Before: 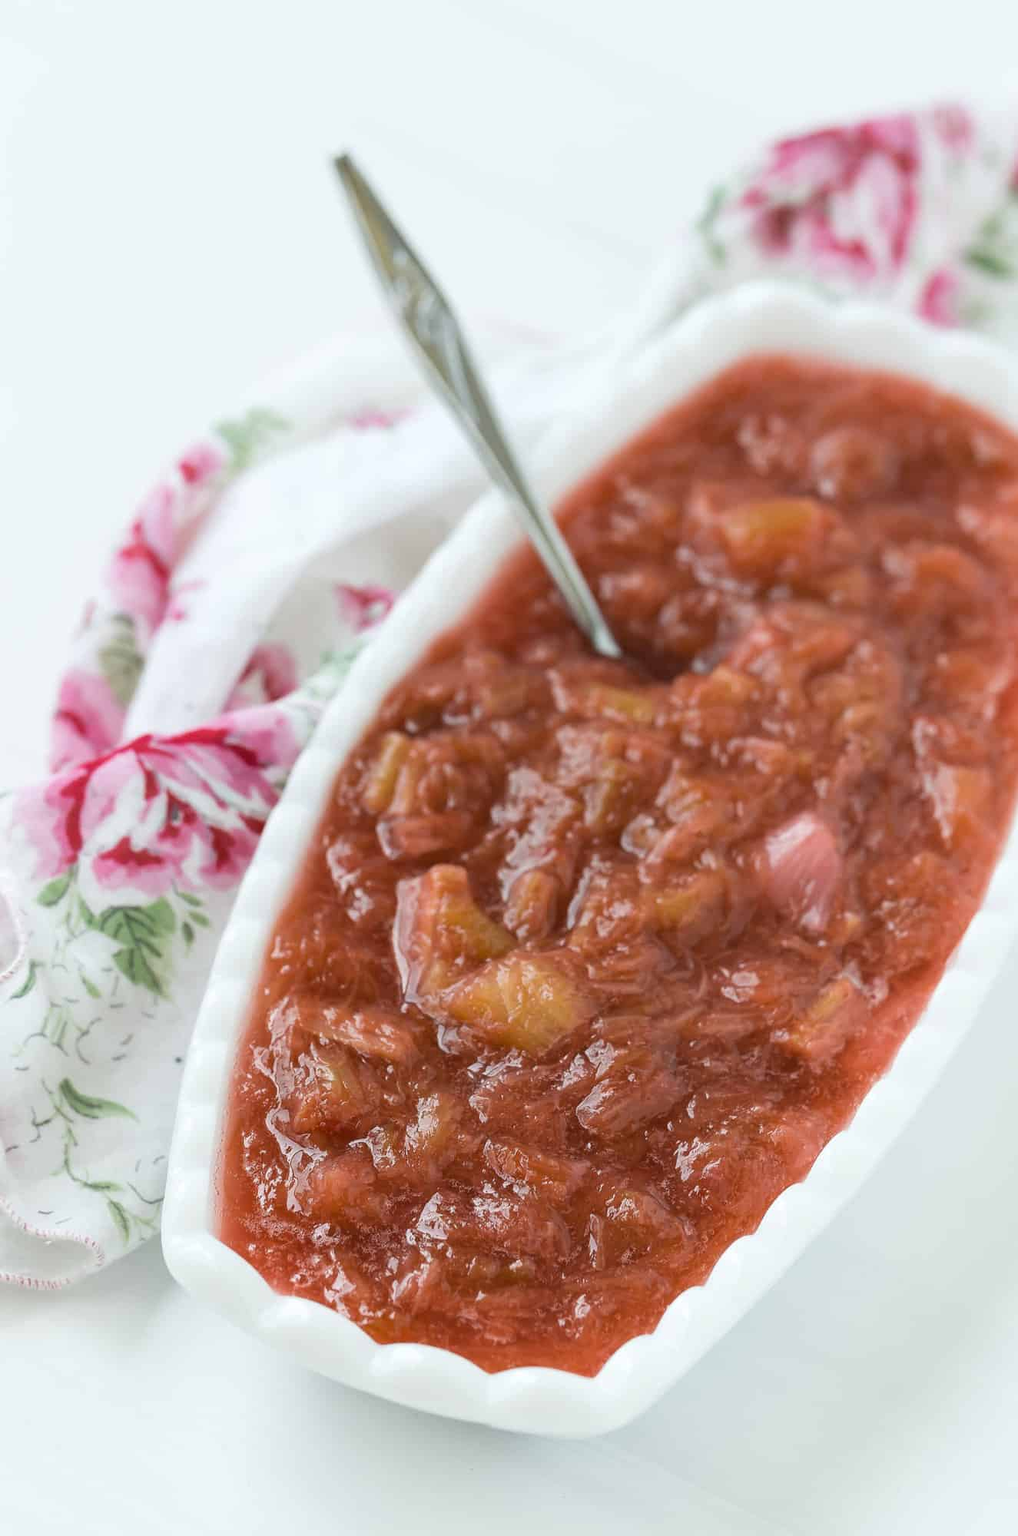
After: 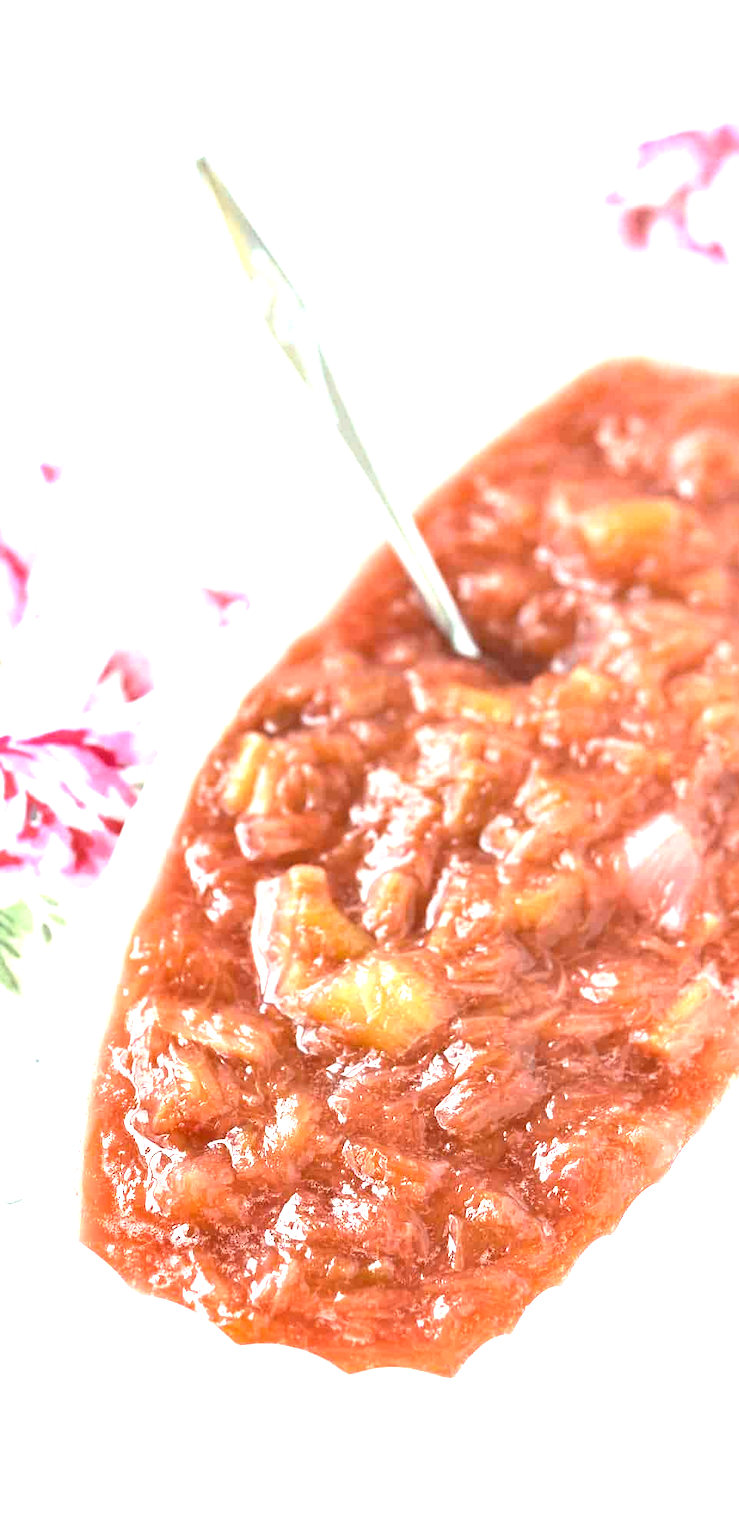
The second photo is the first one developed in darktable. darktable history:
exposure: black level correction 0.001, exposure 1.736 EV, compensate highlight preservation false
crop: left 13.893%, right 13.391%
